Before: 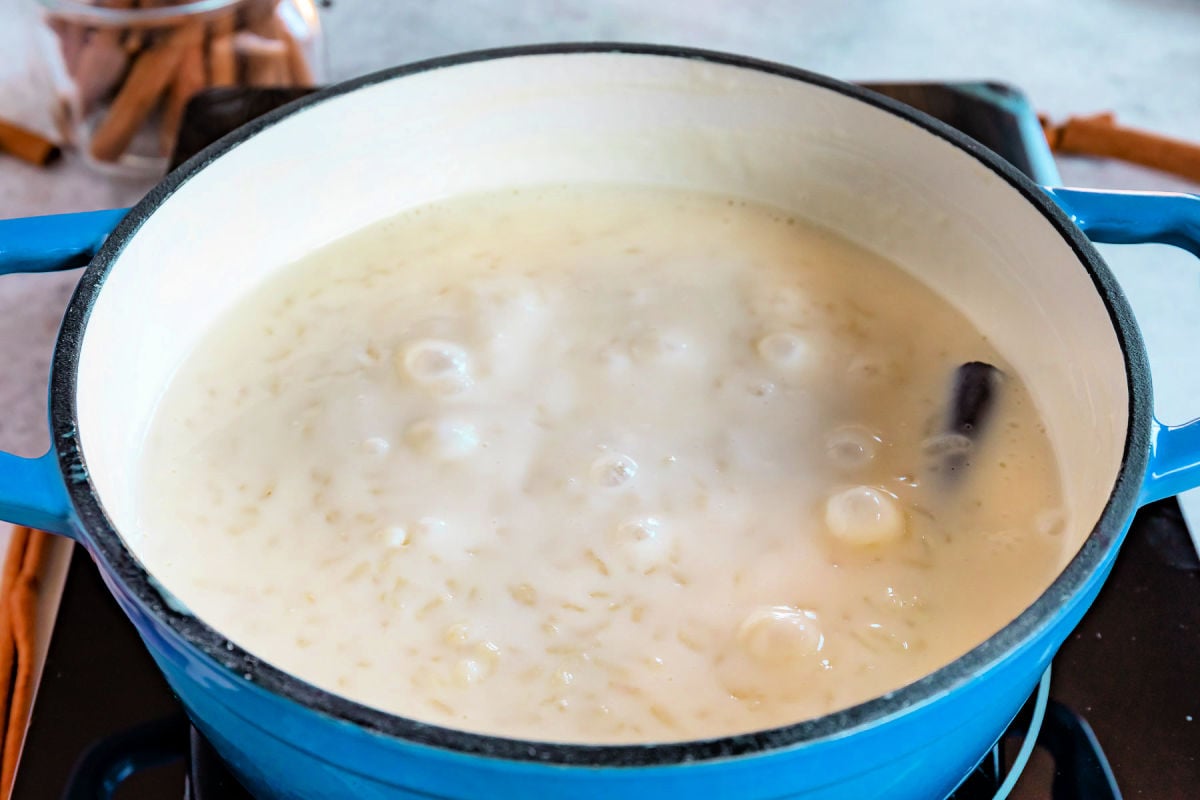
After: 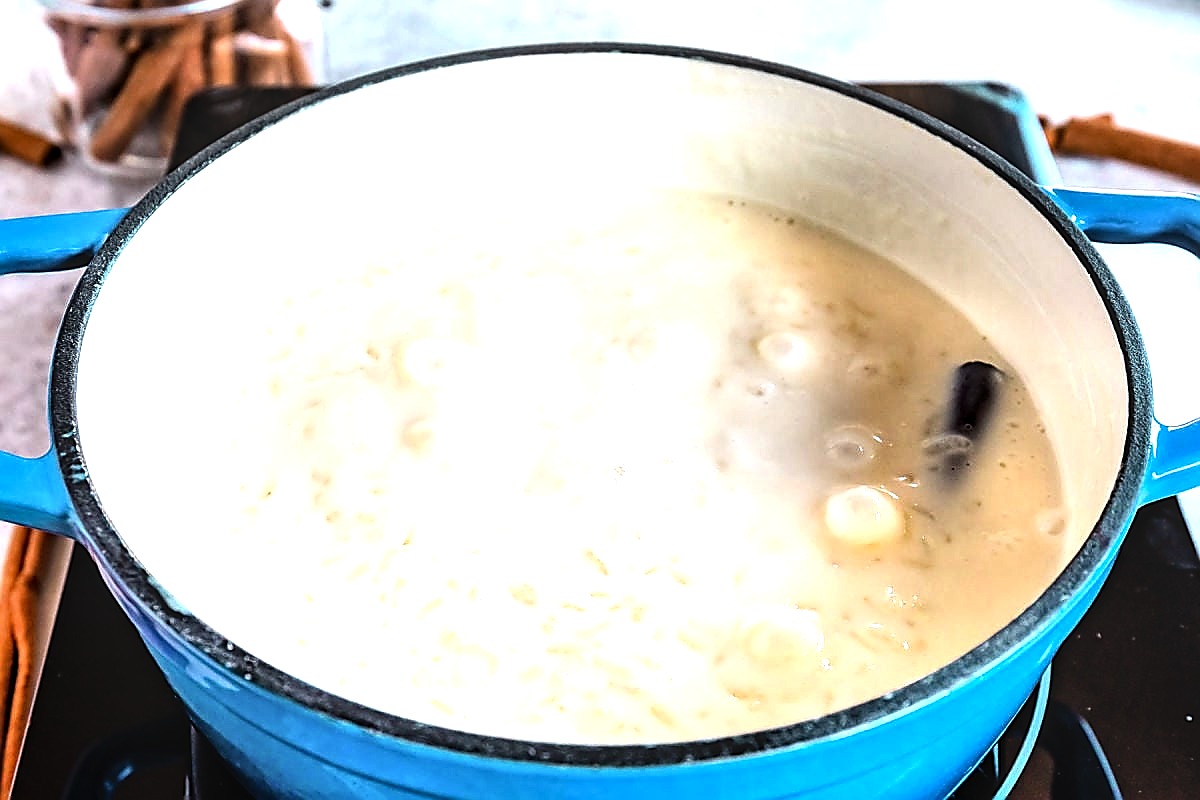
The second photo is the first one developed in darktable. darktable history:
local contrast: detail 130%
tone equalizer: -8 EV -1.11 EV, -7 EV -1 EV, -6 EV -0.878 EV, -5 EV -0.561 EV, -3 EV 0.549 EV, -2 EV 0.891 EV, -1 EV 0.986 EV, +0 EV 1.06 EV, edges refinement/feathering 500, mask exposure compensation -1.57 EV, preserve details no
sharpen: radius 1.419, amount 1.239, threshold 0.81
